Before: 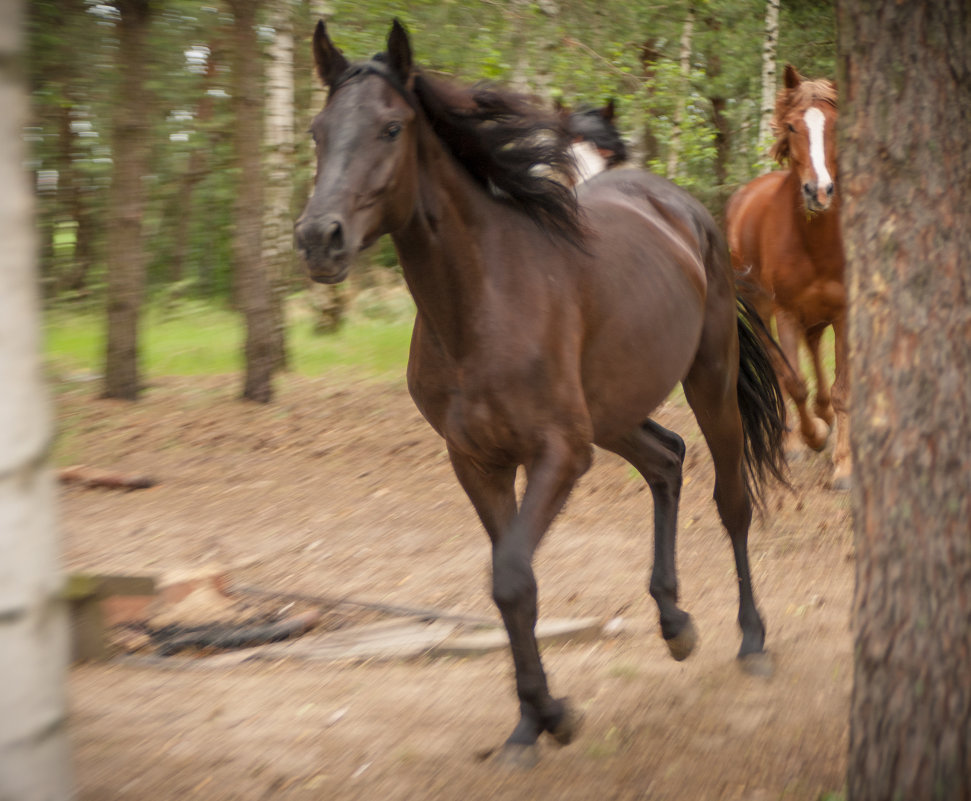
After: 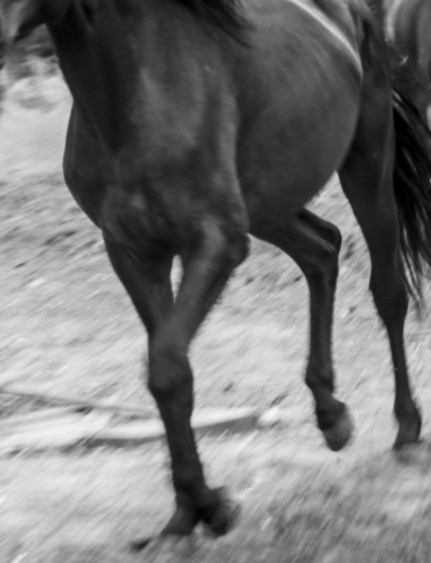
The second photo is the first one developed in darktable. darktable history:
local contrast: on, module defaults
lowpass: radius 0.76, contrast 1.56, saturation 0, unbound 0
crop: left 35.432%, top 26.233%, right 20.145%, bottom 3.432%
contrast brightness saturation: contrast 0.05
white balance: red 0.926, green 1.003, blue 1.133
